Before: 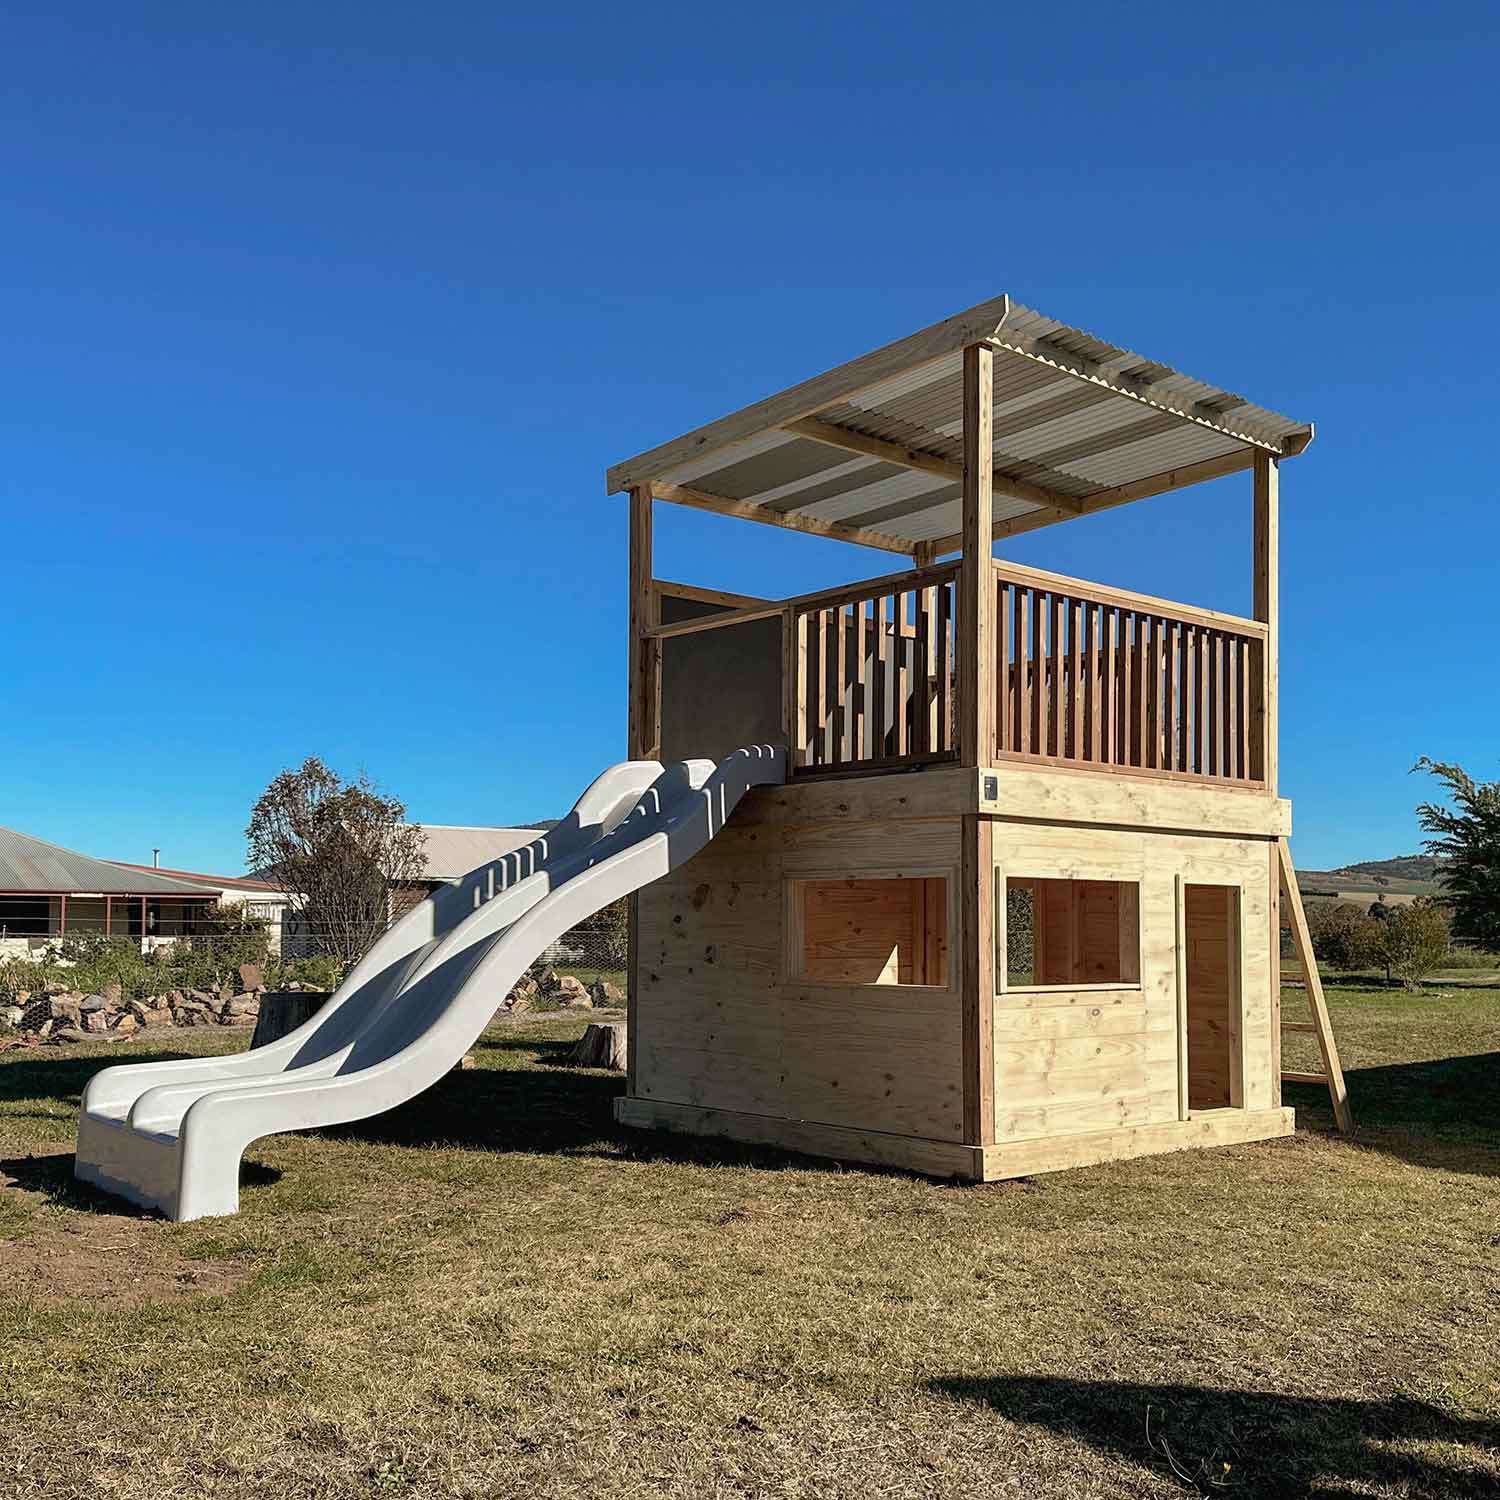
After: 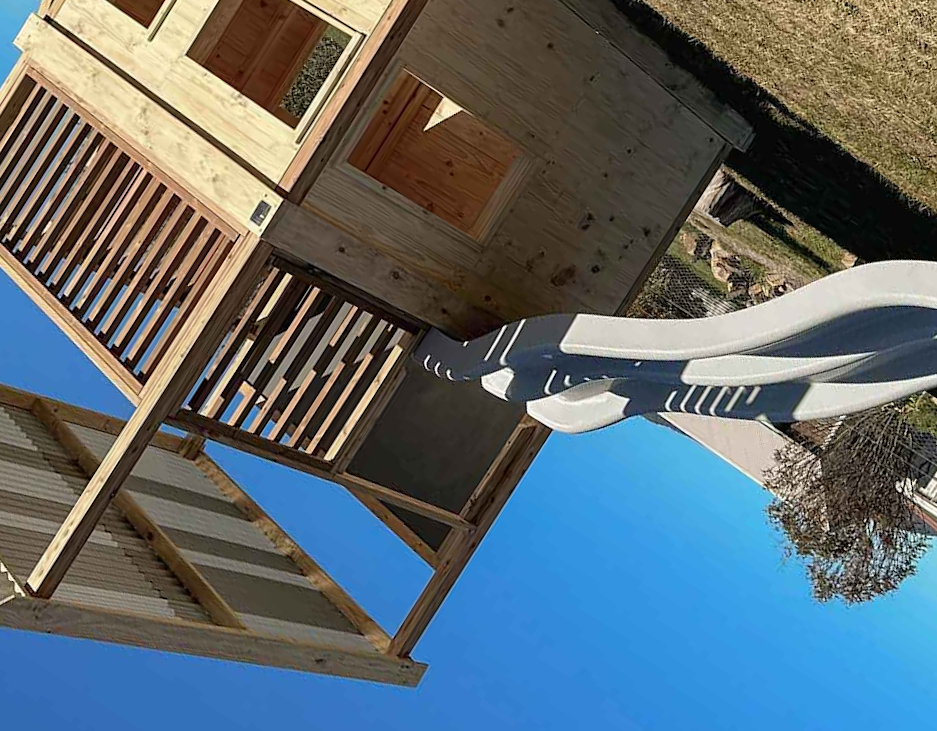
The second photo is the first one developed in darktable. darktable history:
crop and rotate: angle 147.77°, left 9.224%, top 15.635%, right 4.577%, bottom 17.087%
